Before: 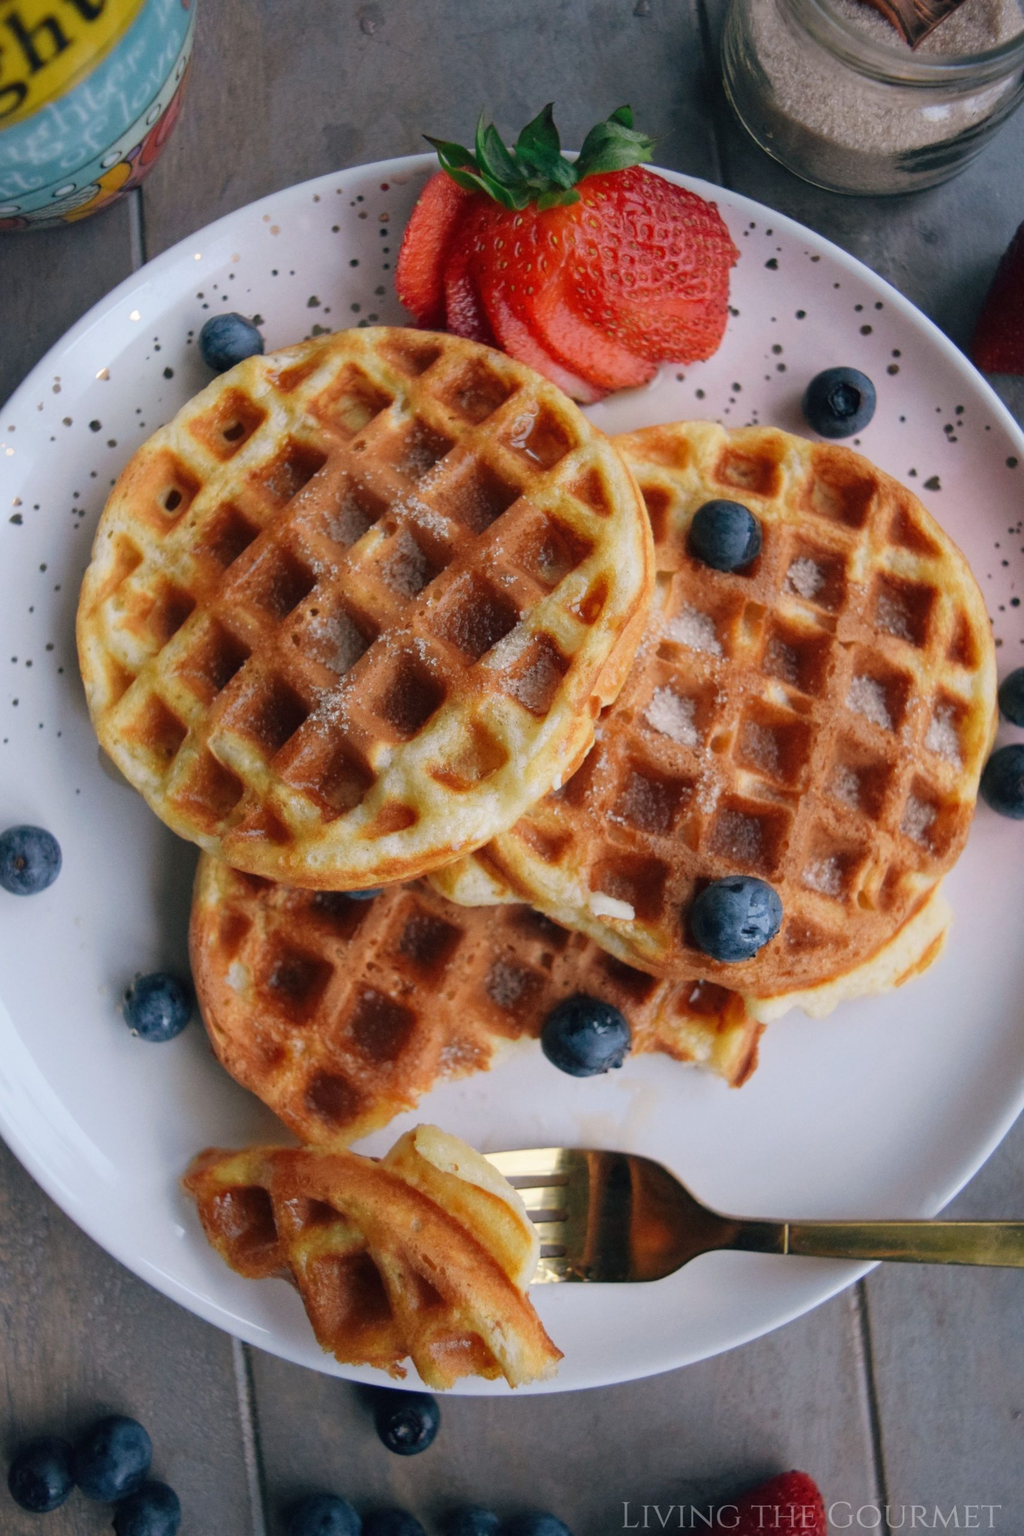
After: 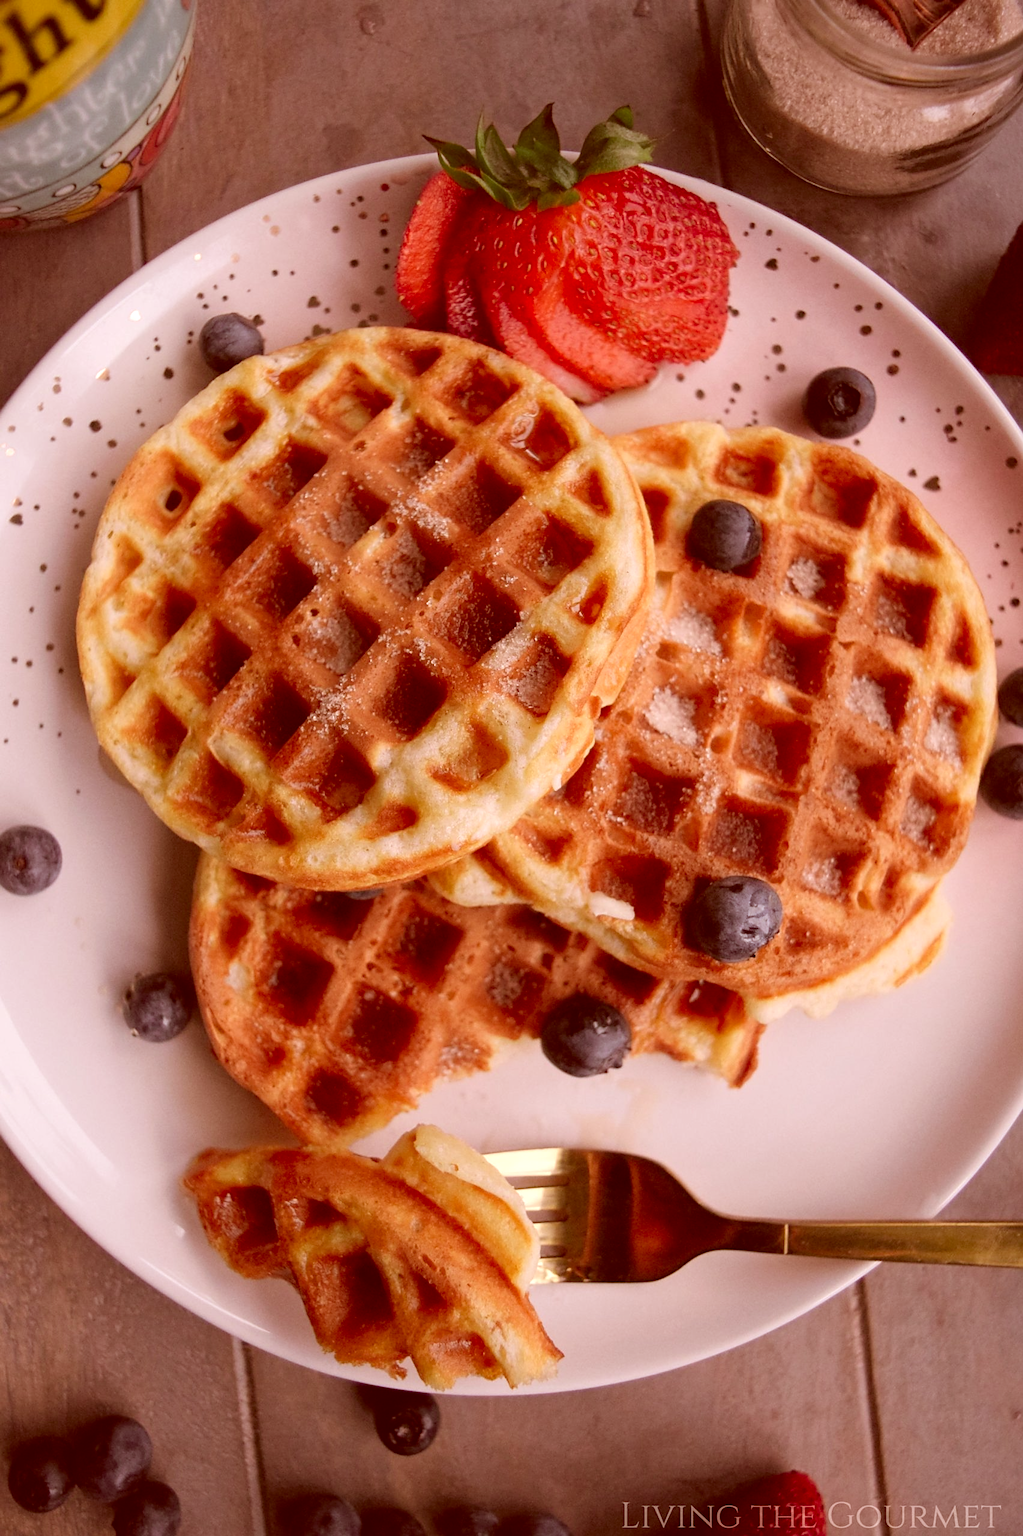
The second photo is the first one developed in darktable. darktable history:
exposure: exposure 0.236 EV, compensate highlight preservation false
color correction: highlights a* 9.03, highlights b* 8.71, shadows a* 40, shadows b* 40, saturation 0.8
sharpen: radius 1.864, amount 0.398, threshold 1.271
